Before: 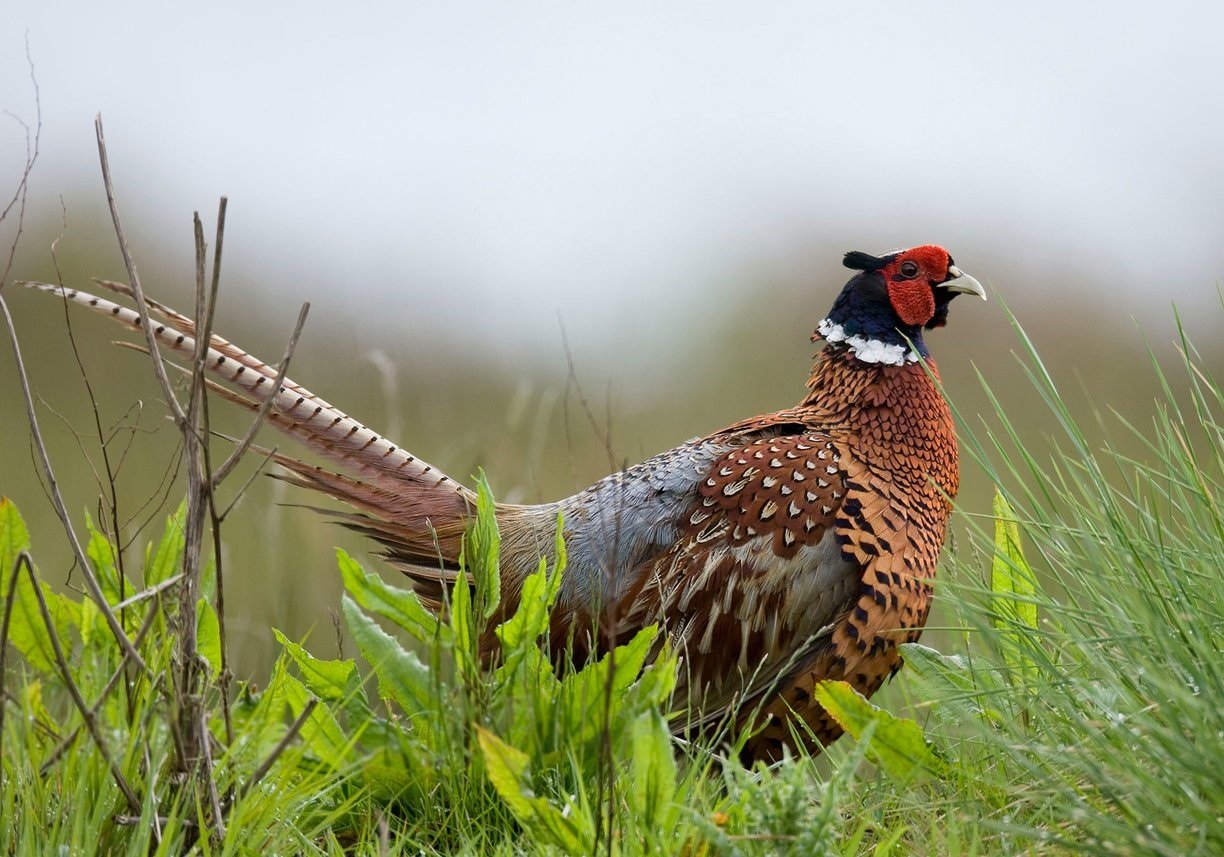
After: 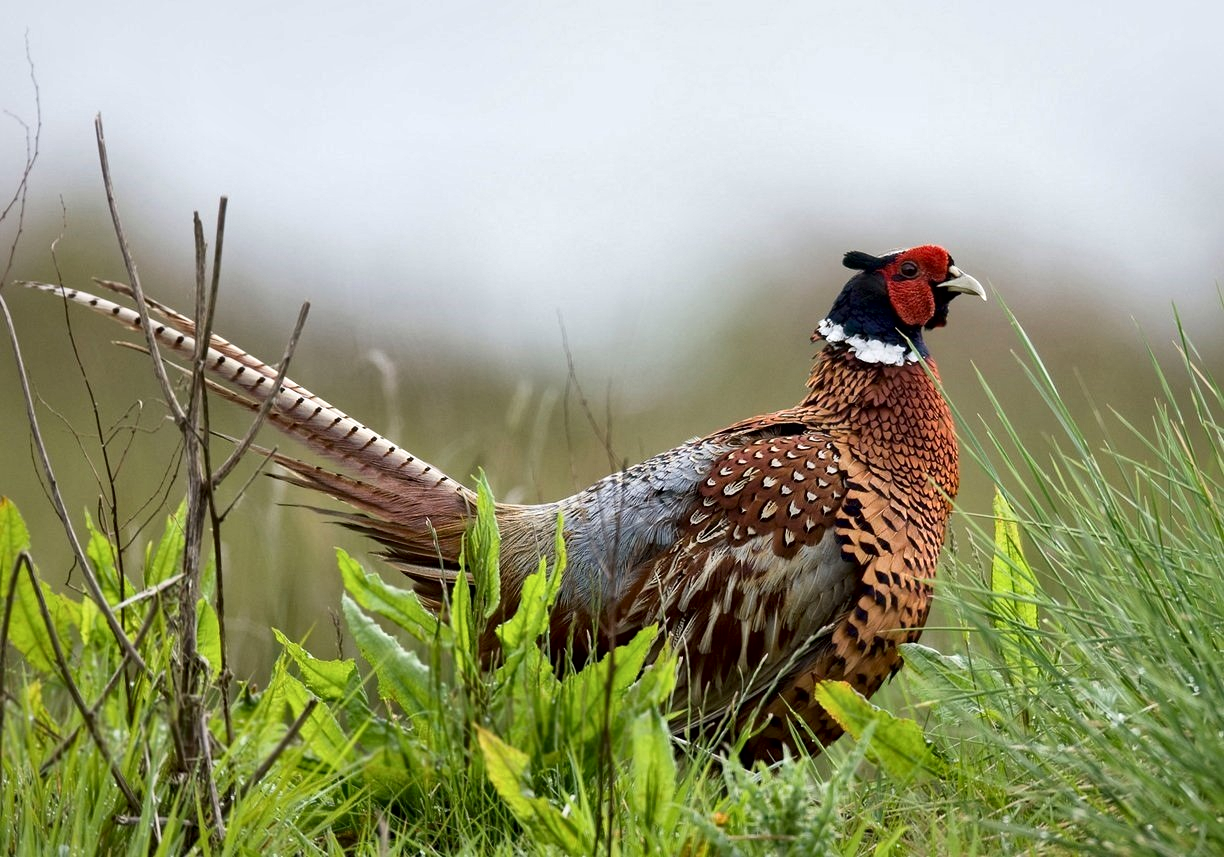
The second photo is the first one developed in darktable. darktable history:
local contrast: mode bilateral grid, contrast 25, coarseness 47, detail 152%, midtone range 0.2
